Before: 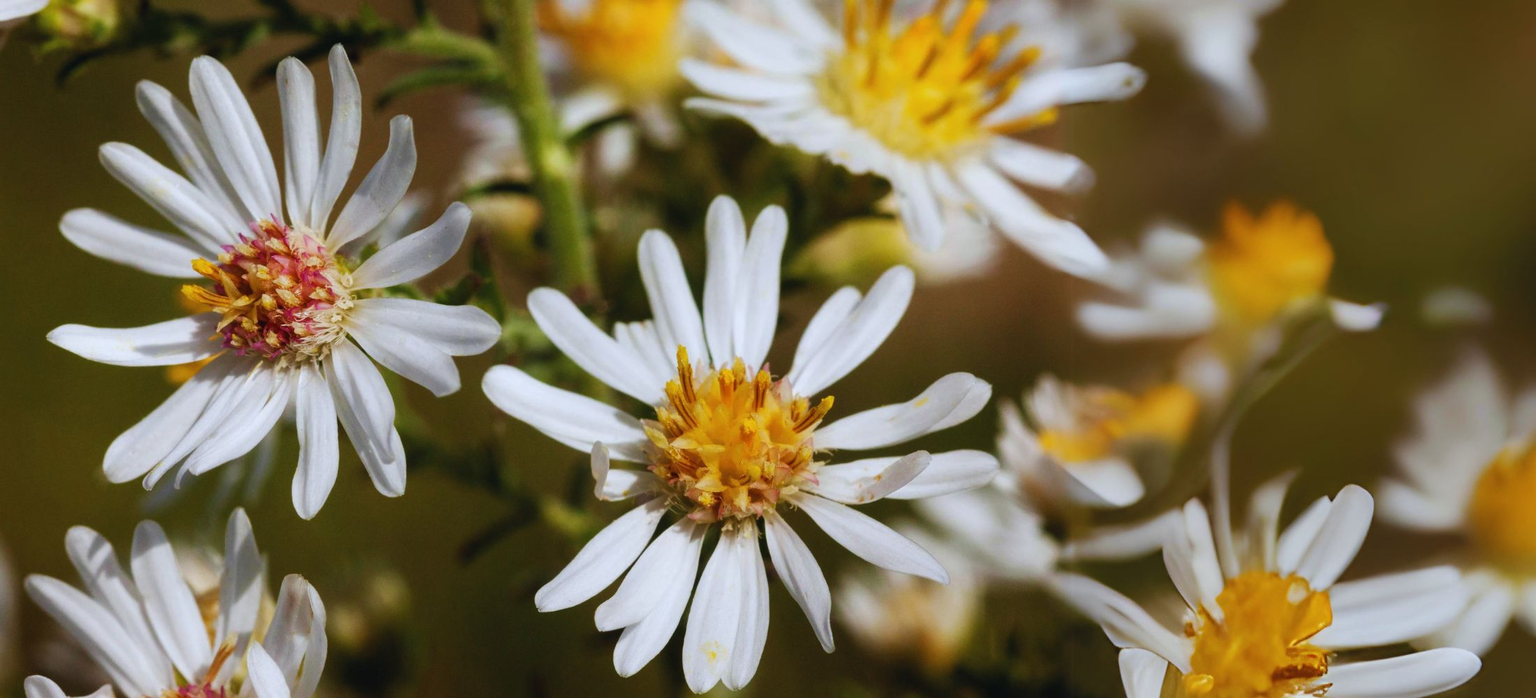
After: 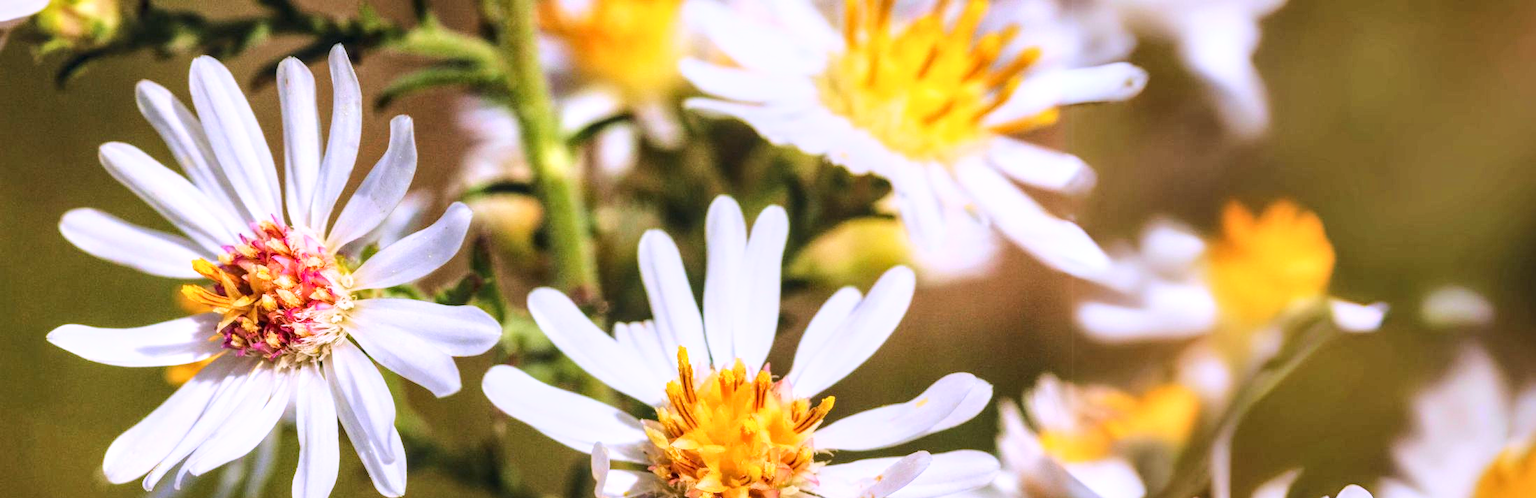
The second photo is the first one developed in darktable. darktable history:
local contrast: highlights 61%, detail 143%, midtone range 0.428
base curve: curves: ch0 [(0, 0) (0.025, 0.046) (0.112, 0.277) (0.467, 0.74) (0.814, 0.929) (1, 0.942)]
vignetting: fall-off start 97.23%, saturation -0.024, center (-0.033, -0.042), width/height ratio 1.179, unbound false
crop: bottom 28.576%
exposure: exposure 0.2 EV, compensate highlight preservation false
white balance: red 1.042, blue 1.17
